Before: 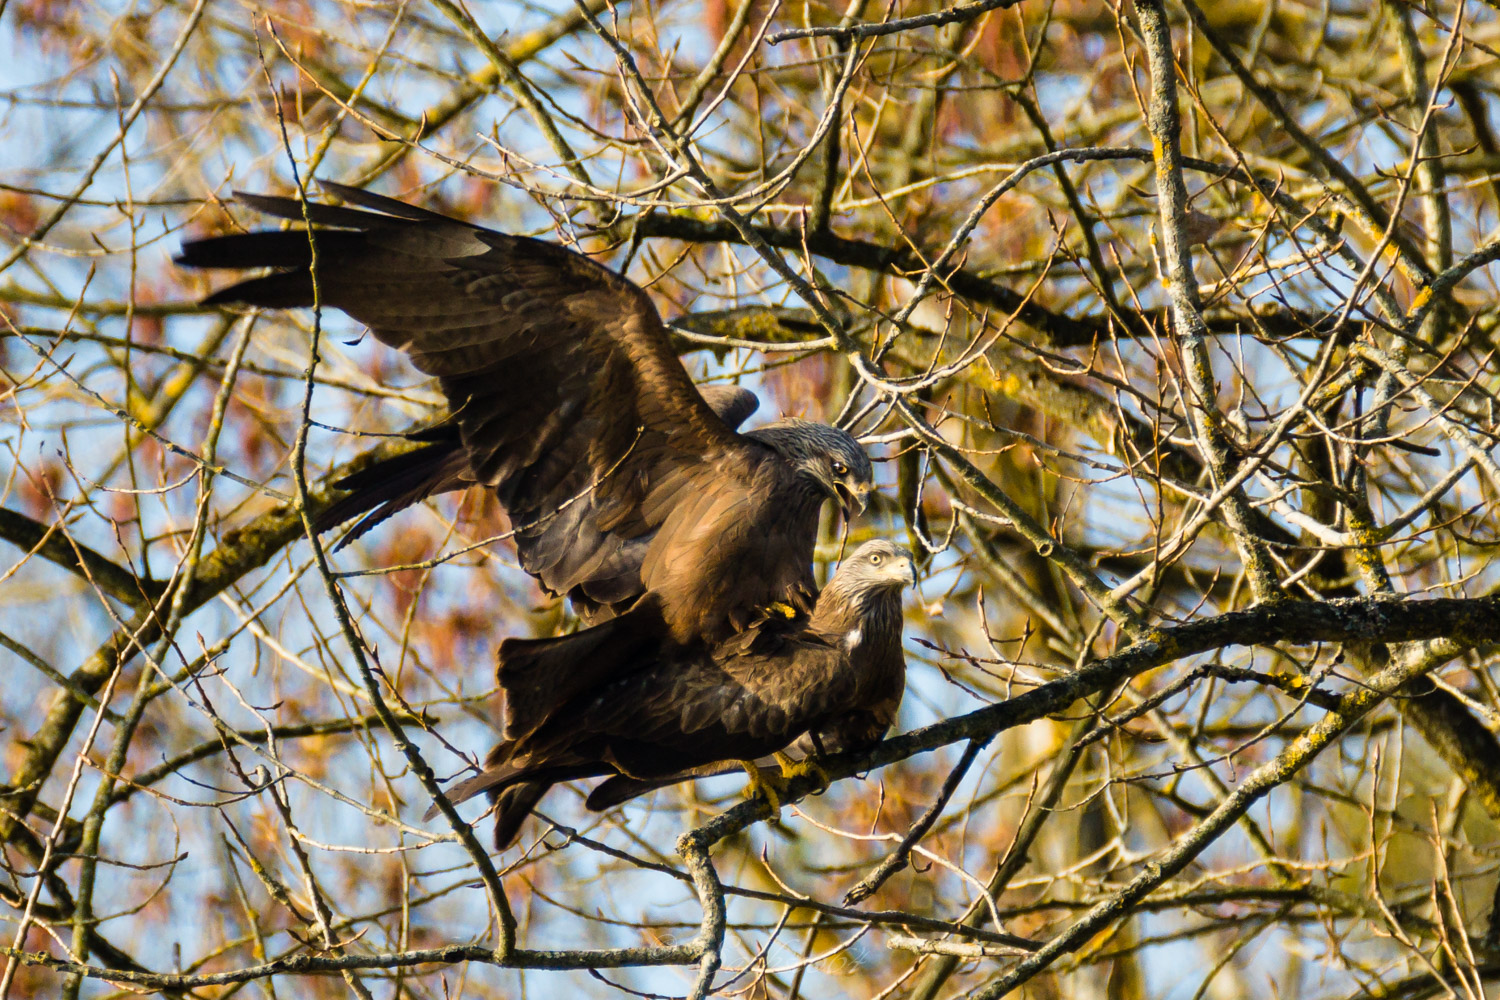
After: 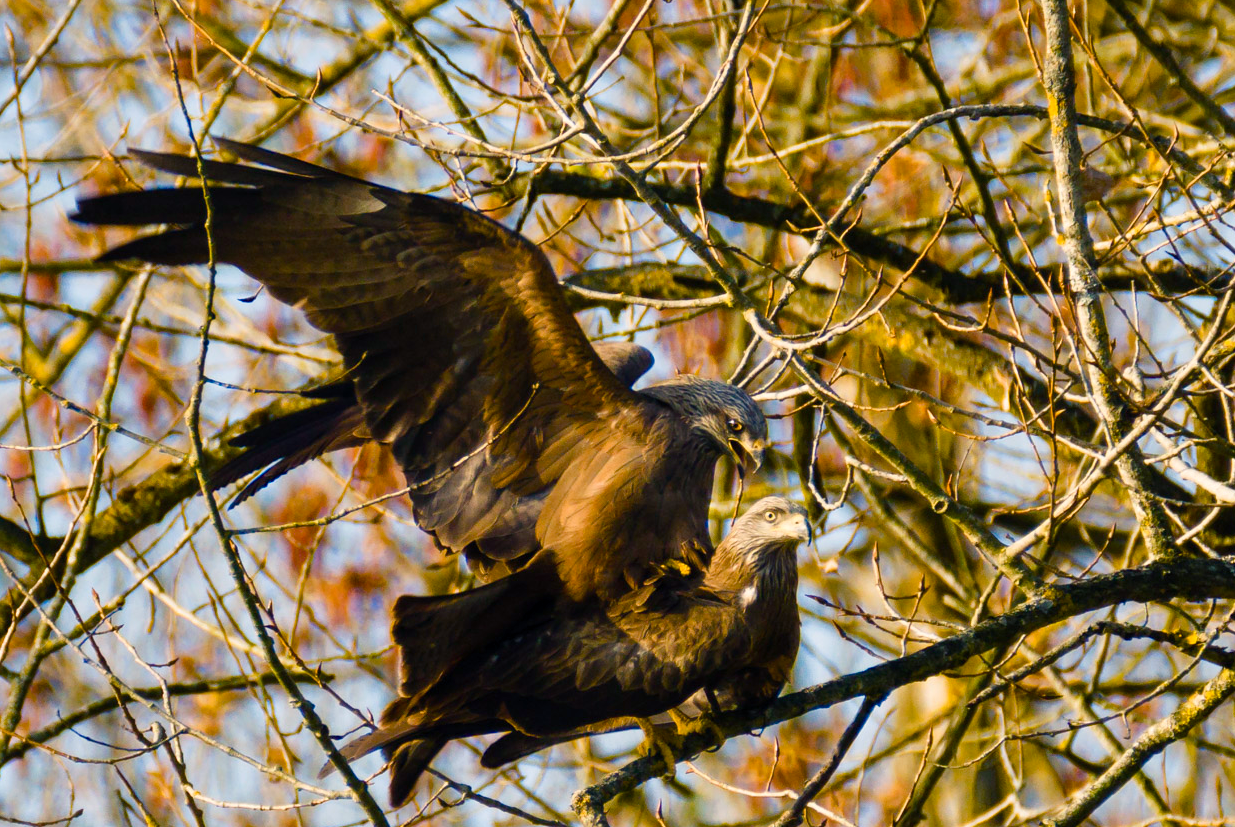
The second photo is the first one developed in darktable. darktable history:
crop and rotate: left 7.005%, top 4.384%, right 10.605%, bottom 12.911%
color balance rgb: shadows lift › chroma 4.27%, shadows lift › hue 253.68°, highlights gain › chroma 1.374%, highlights gain › hue 50.77°, perceptual saturation grading › global saturation 0.597%, perceptual saturation grading › mid-tones 6.153%, perceptual saturation grading › shadows 71.593%
